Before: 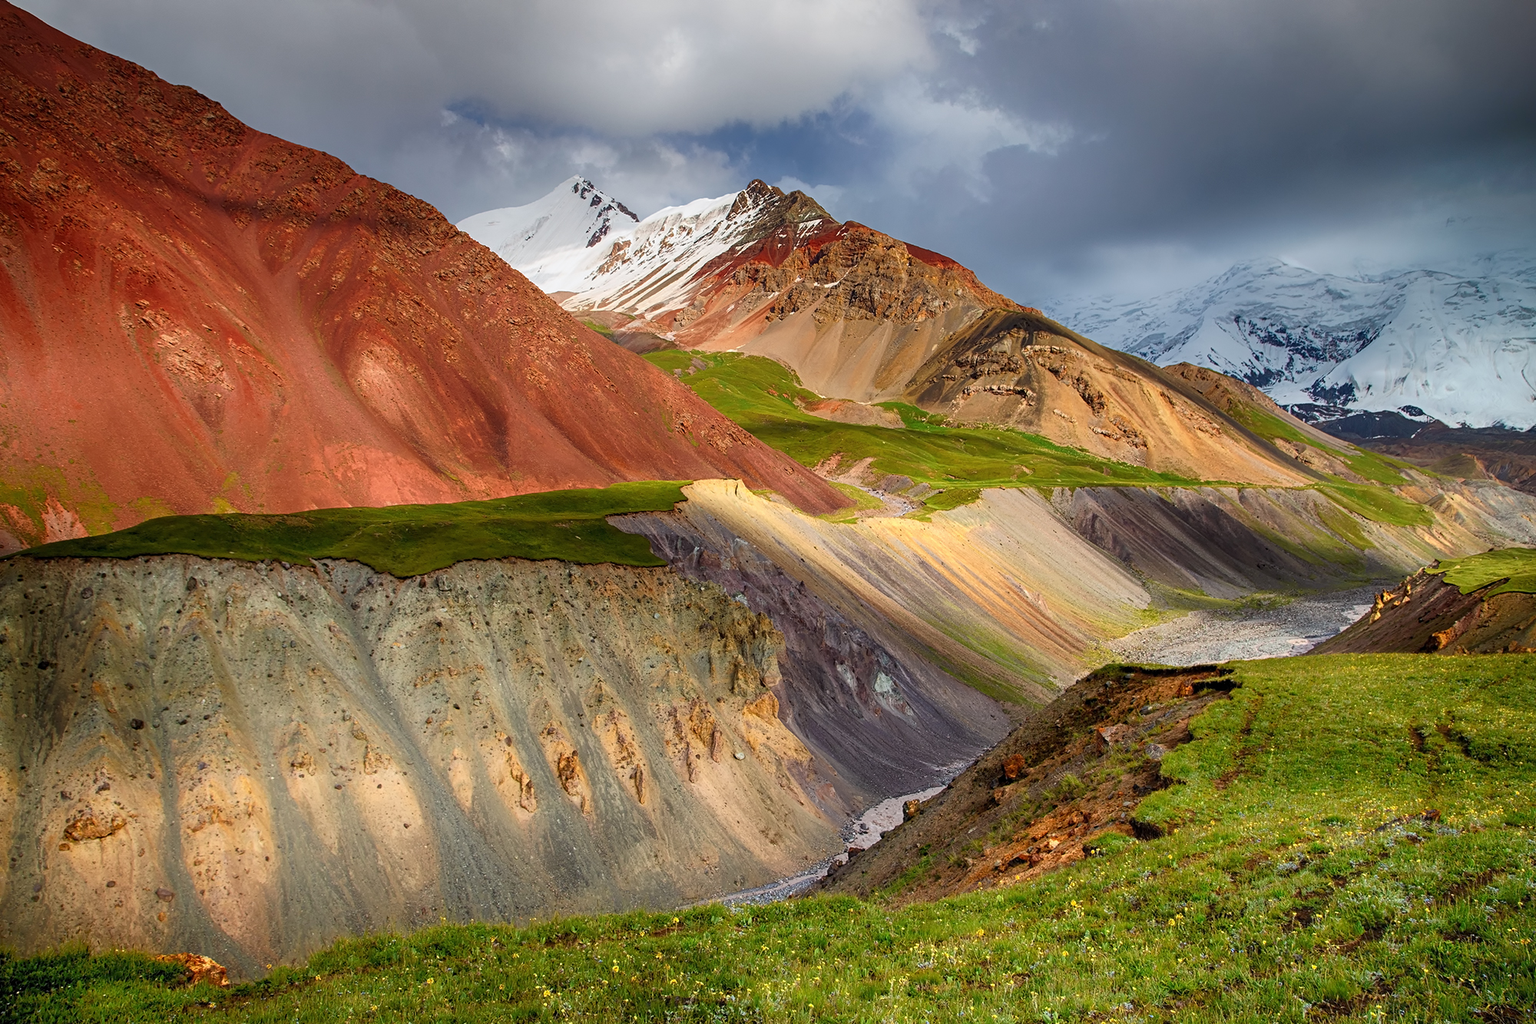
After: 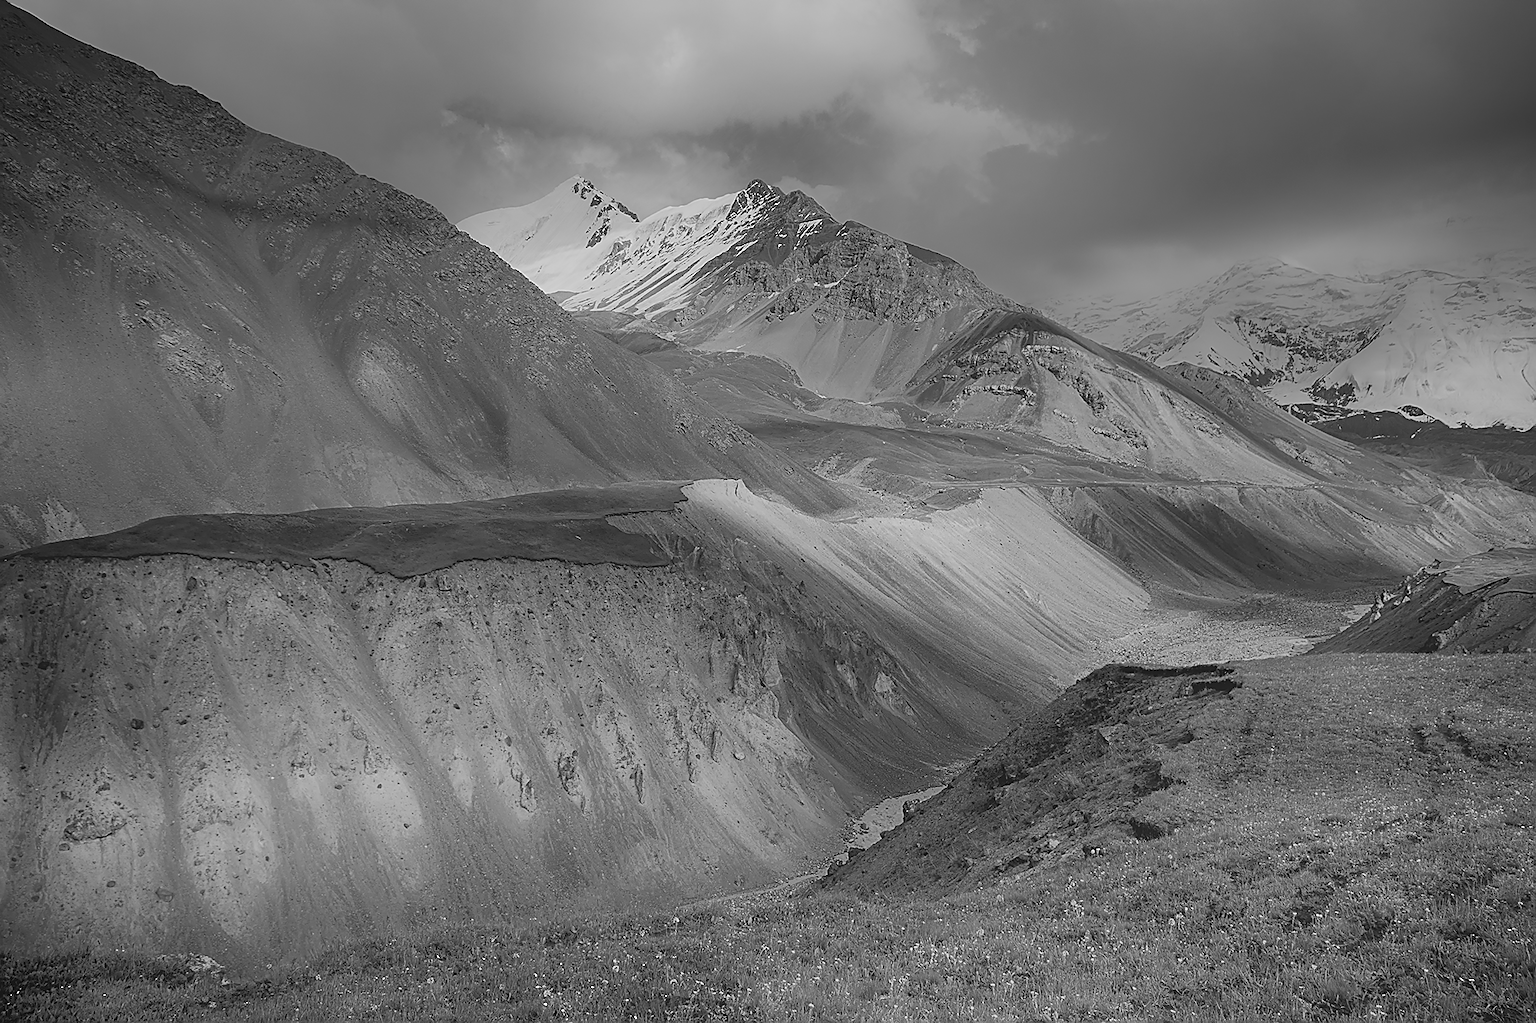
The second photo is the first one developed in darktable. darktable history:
tone equalizer: on, module defaults
sharpen: radius 1.4, amount 1.25, threshold 0.7
contrast equalizer: octaves 7, y [[0.6 ×6], [0.55 ×6], [0 ×6], [0 ×6], [0 ×6]], mix -1
monochrome: a -74.22, b 78.2
